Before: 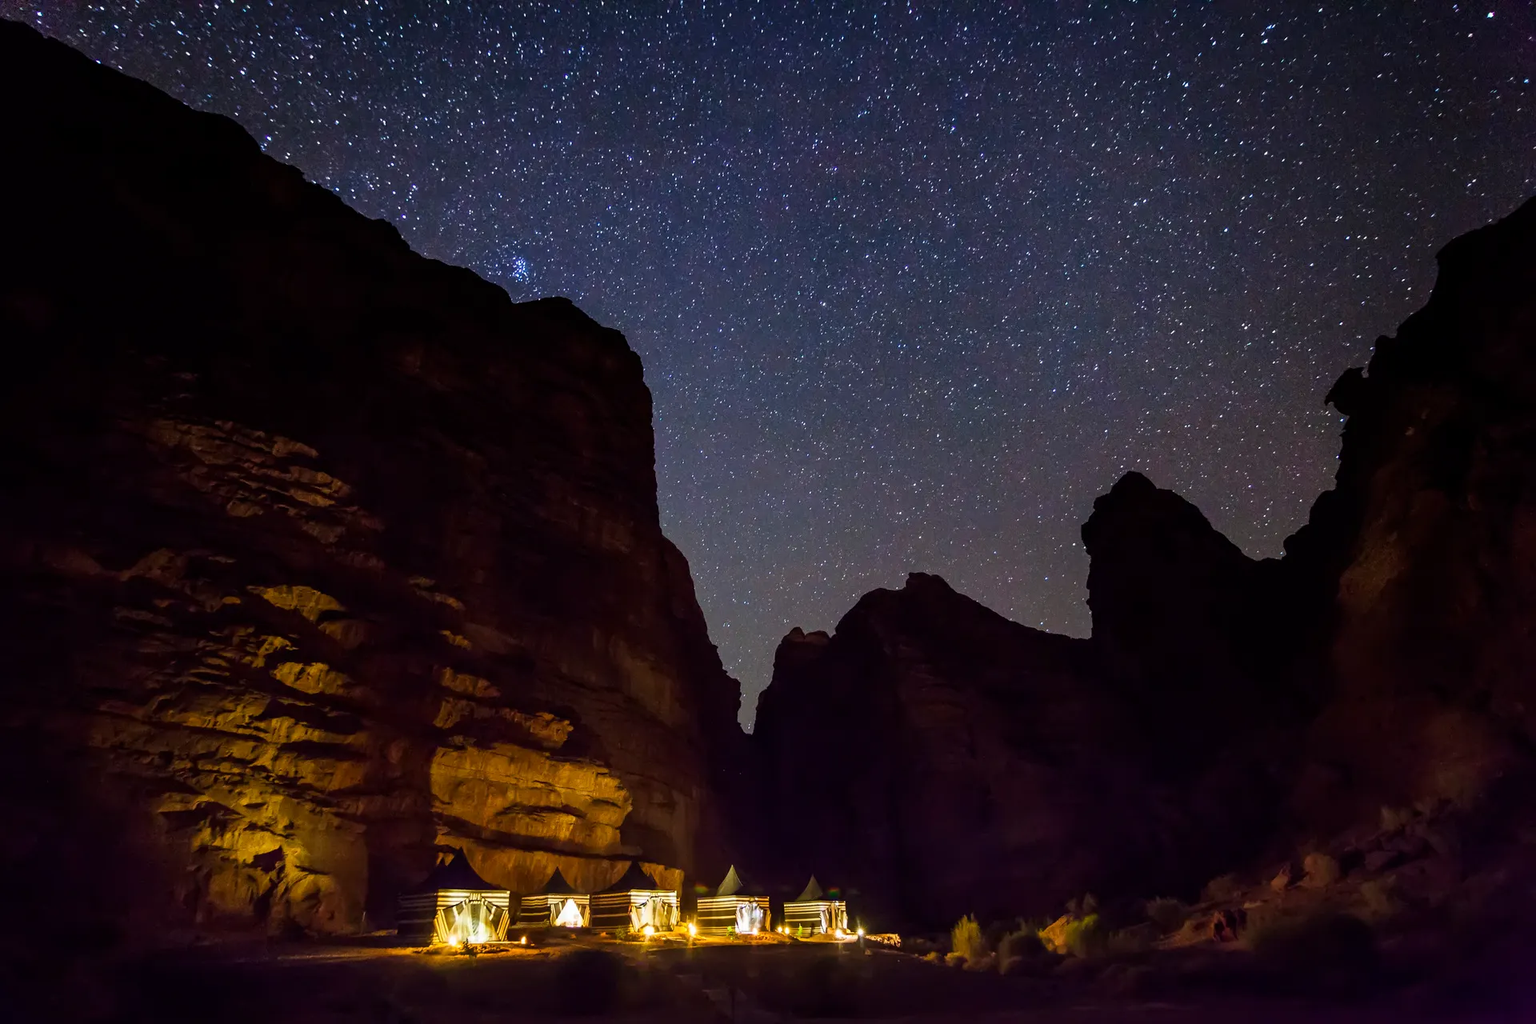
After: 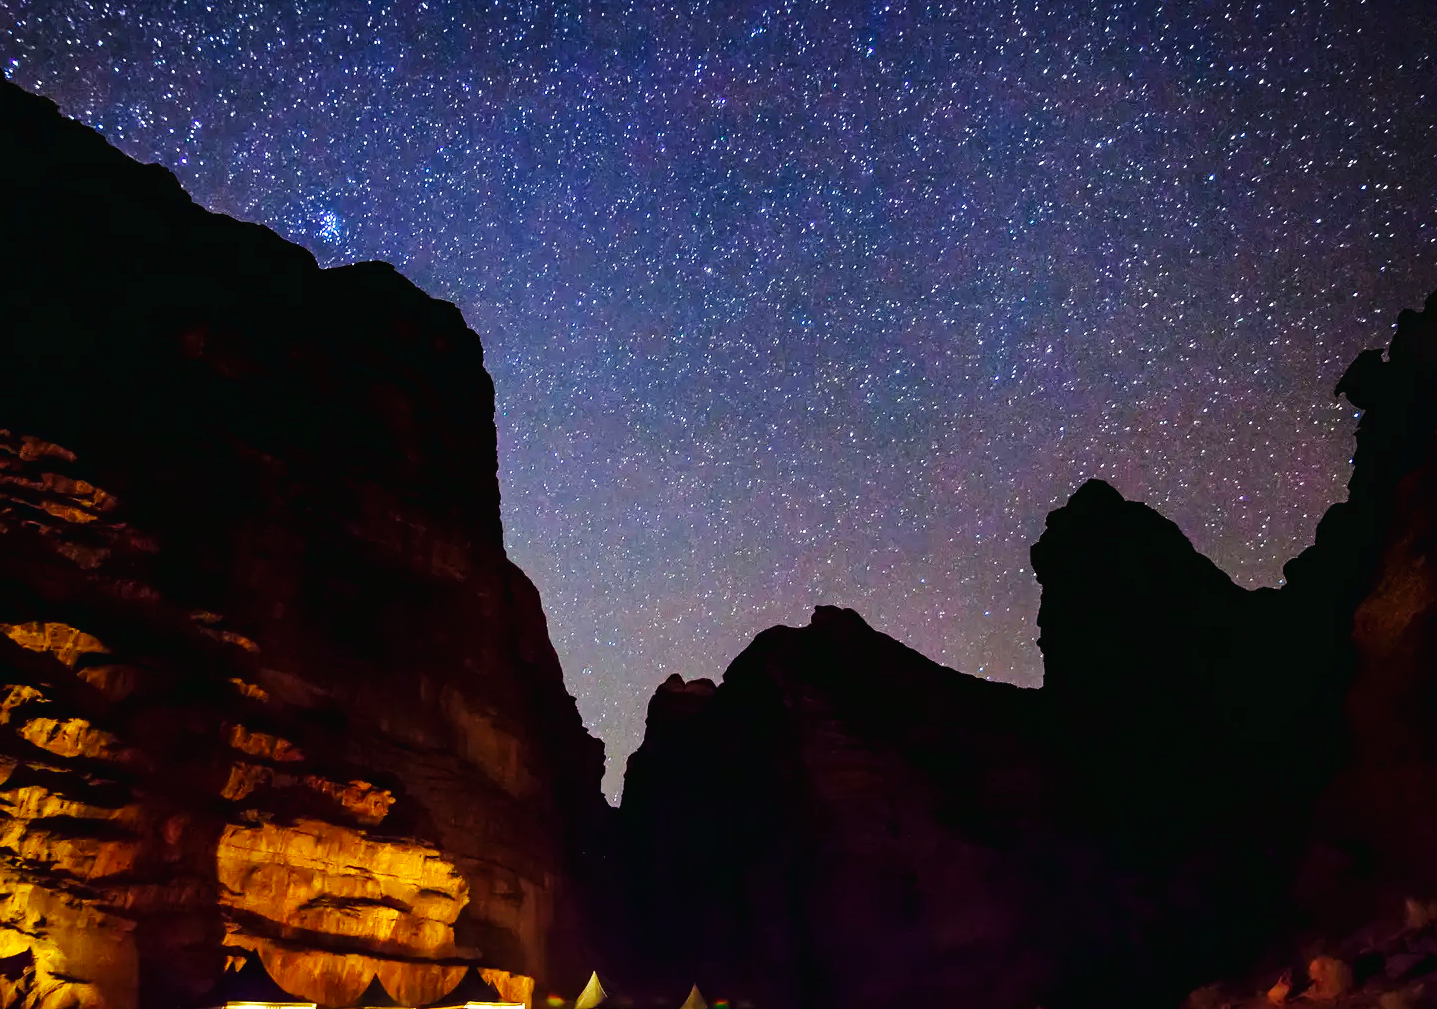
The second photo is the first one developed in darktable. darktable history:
crop: left 16.768%, top 8.653%, right 8.362%, bottom 12.485%
base curve: curves: ch0 [(0, 0.003) (0.001, 0.002) (0.006, 0.004) (0.02, 0.022) (0.048, 0.086) (0.094, 0.234) (0.162, 0.431) (0.258, 0.629) (0.385, 0.8) (0.548, 0.918) (0.751, 0.988) (1, 1)], preserve colors none
